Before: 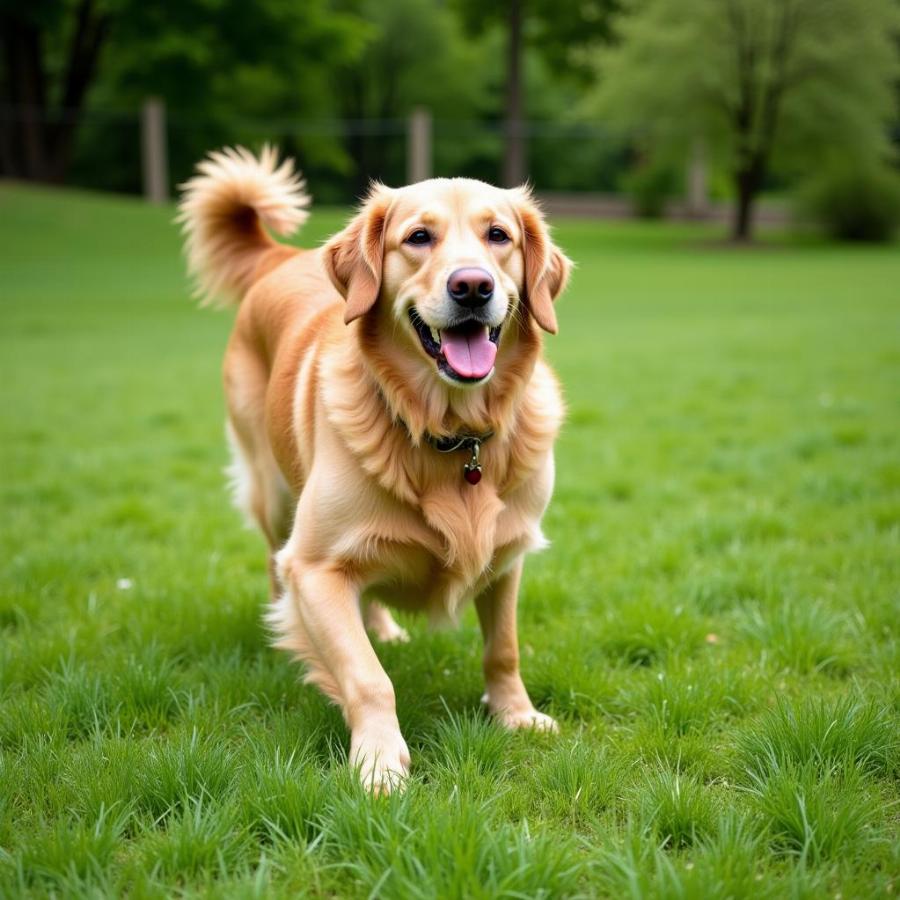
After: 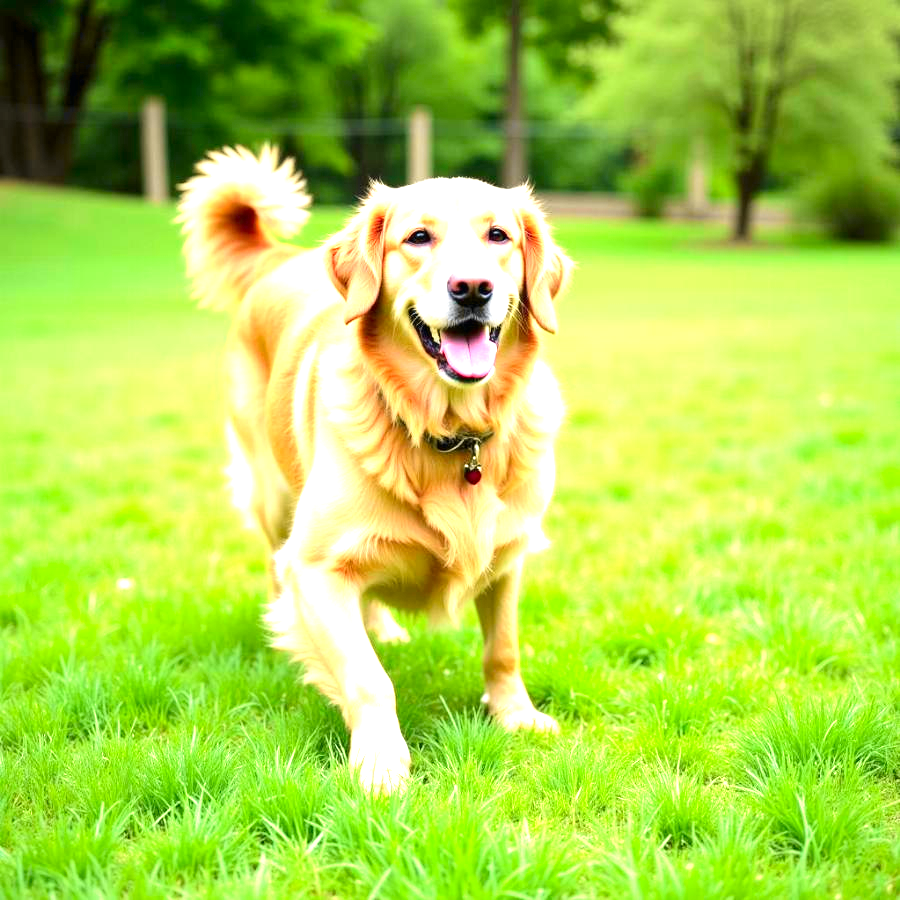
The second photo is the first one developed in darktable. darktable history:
exposure: black level correction 0, exposure 1.741 EV, compensate exposure bias true, compensate highlight preservation false
velvia: on, module defaults
tone curve: curves: ch0 [(0, 0) (0.071, 0.058) (0.266, 0.268) (0.498, 0.542) (0.766, 0.807) (1, 0.983)]; ch1 [(0, 0) (0.346, 0.307) (0.408, 0.387) (0.463, 0.465) (0.482, 0.493) (0.502, 0.499) (0.517, 0.505) (0.55, 0.554) (0.597, 0.61) (0.651, 0.698) (1, 1)]; ch2 [(0, 0) (0.346, 0.34) (0.434, 0.46) (0.485, 0.494) (0.5, 0.498) (0.509, 0.517) (0.526, 0.539) (0.583, 0.603) (0.625, 0.659) (1, 1)], color space Lab, independent channels, preserve colors none
